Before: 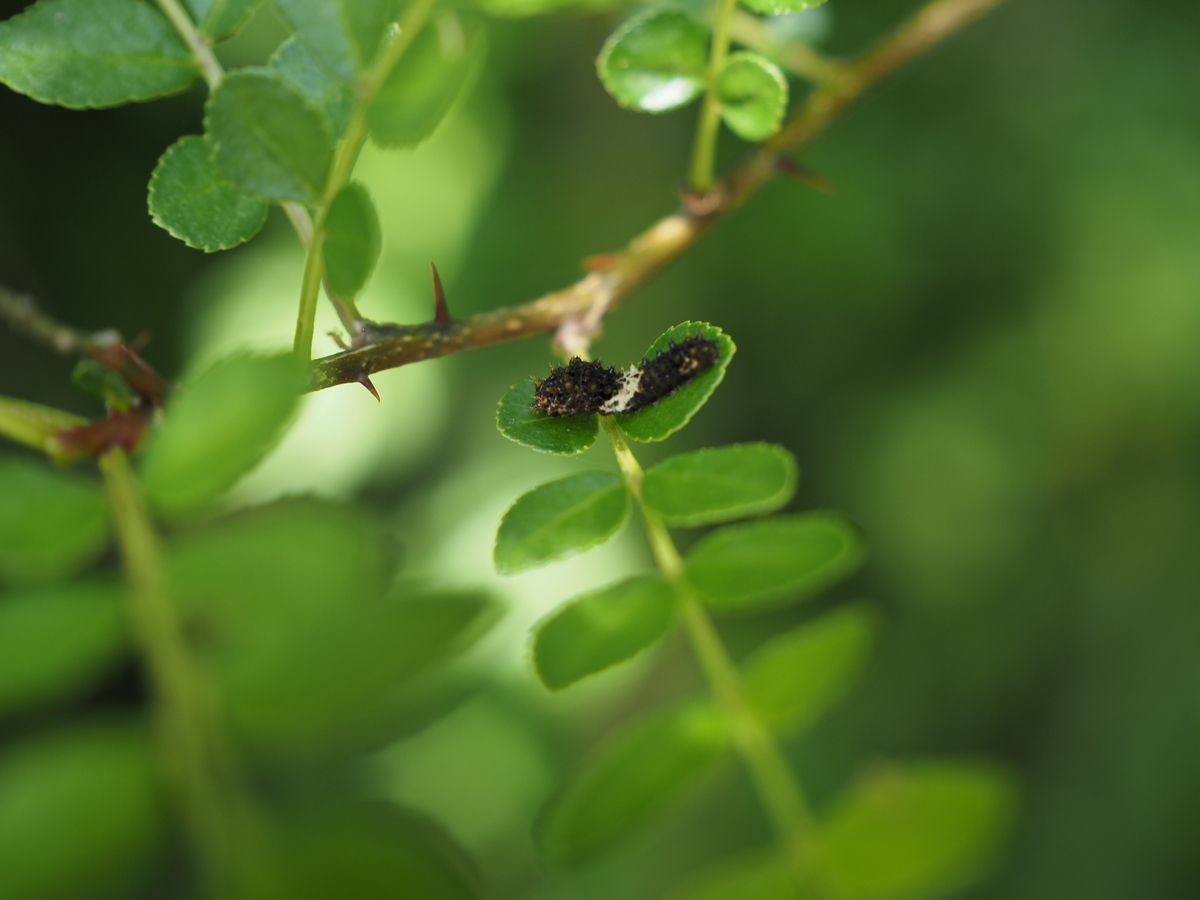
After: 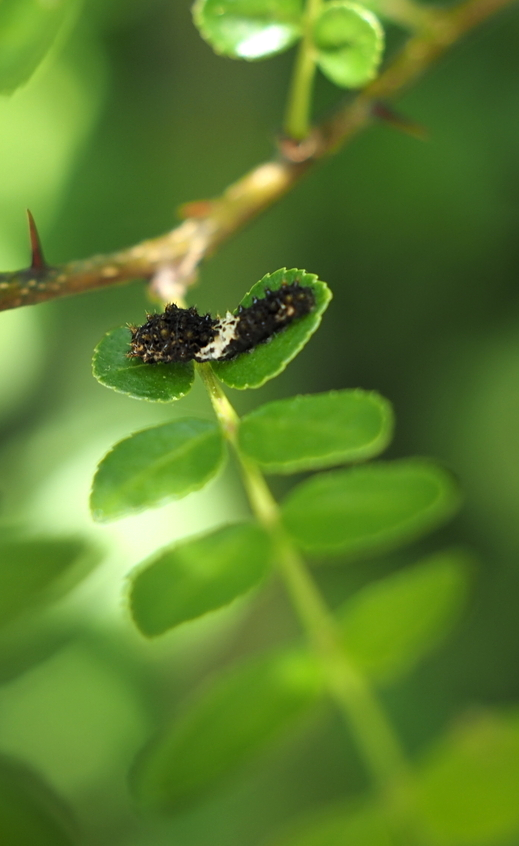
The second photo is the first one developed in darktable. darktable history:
crop: left 33.7%, top 6%, right 23.024%
sharpen: amount 0.201
tone equalizer: -8 EV -0.438 EV, -7 EV -0.399 EV, -6 EV -0.306 EV, -5 EV -0.211 EV, -3 EV 0.19 EV, -2 EV 0.353 EV, -1 EV 0.363 EV, +0 EV 0.437 EV
